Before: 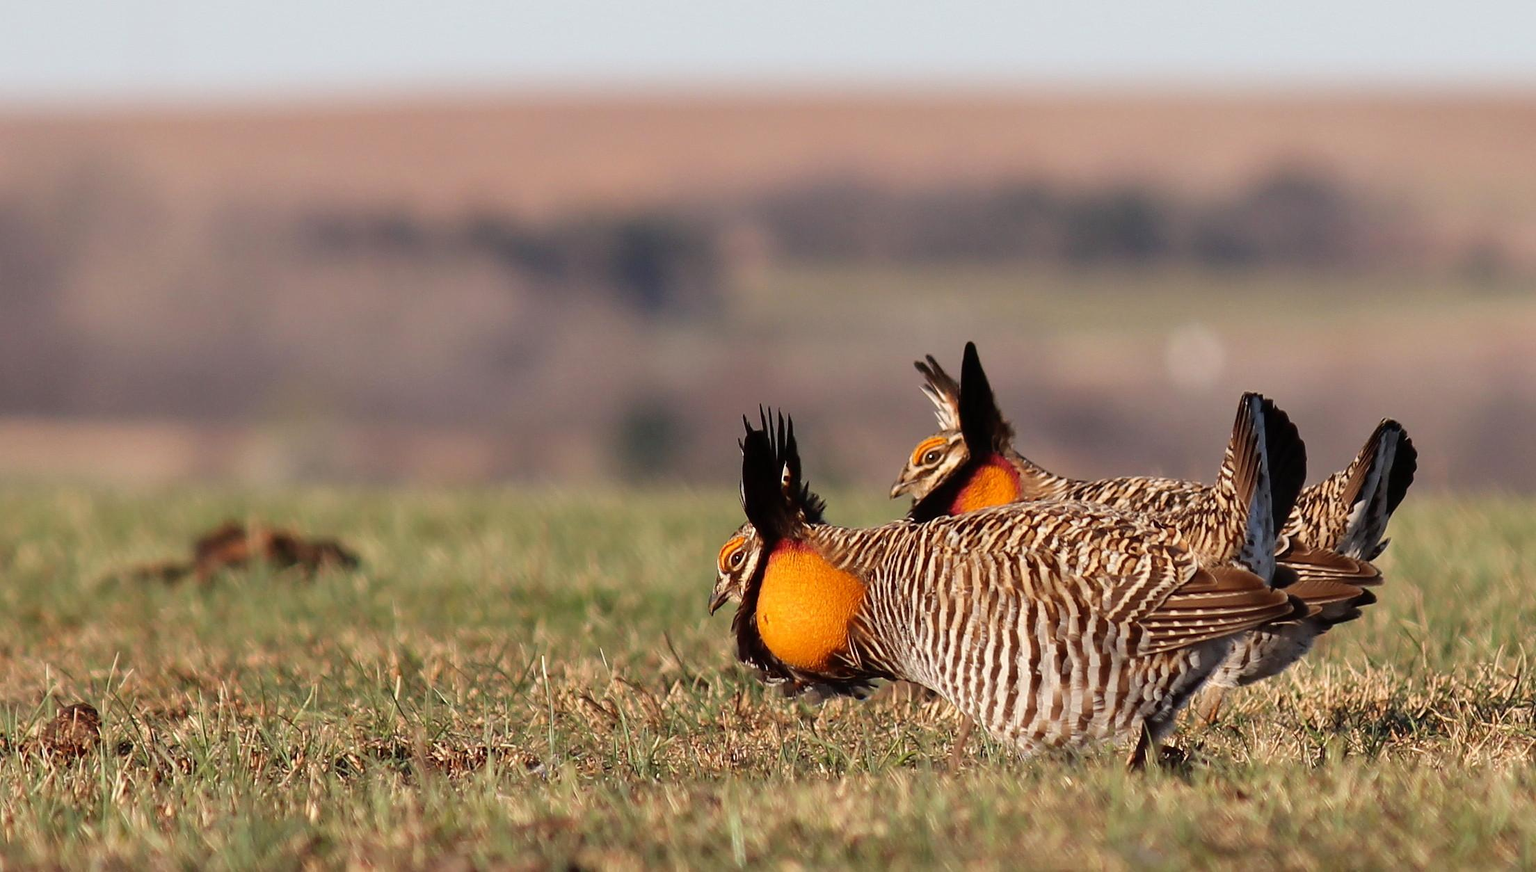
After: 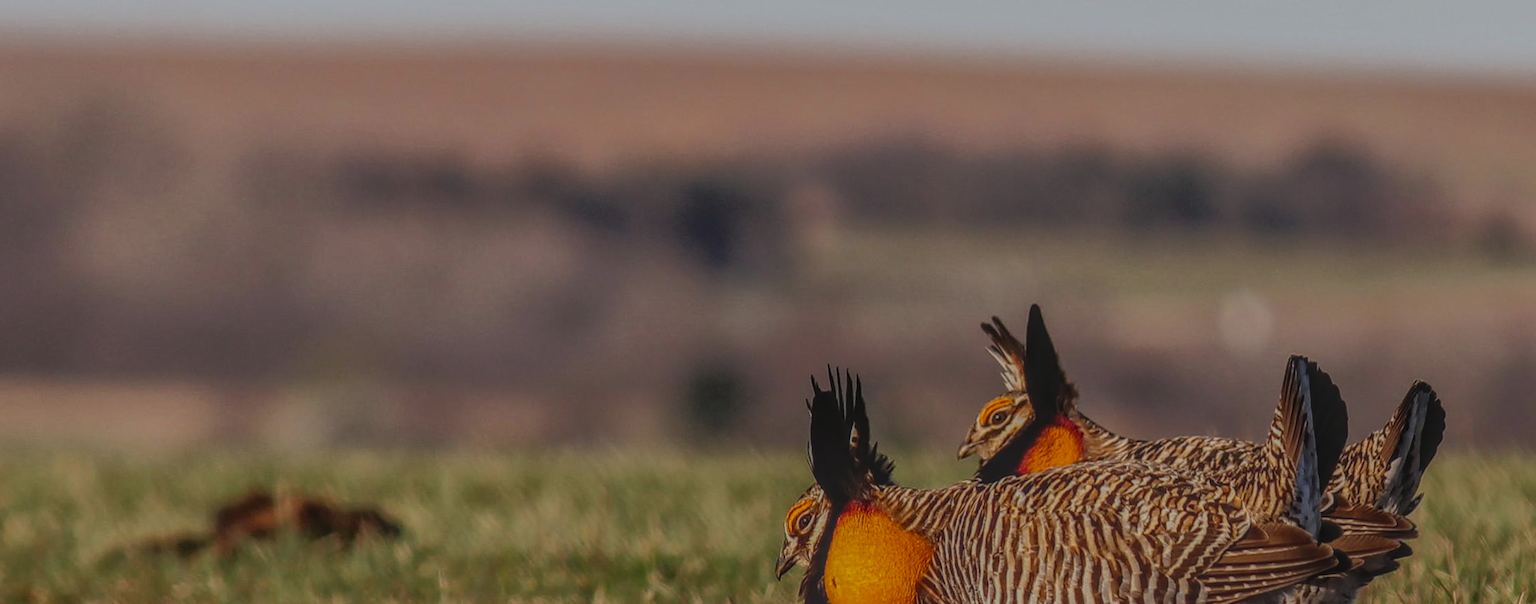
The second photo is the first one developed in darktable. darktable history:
rotate and perspective: rotation -0.013°, lens shift (vertical) -0.027, lens shift (horizontal) 0.178, crop left 0.016, crop right 0.989, crop top 0.082, crop bottom 0.918
color balance rgb: perceptual saturation grading › global saturation 20%, global vibrance 10%
local contrast: highlights 20%, shadows 30%, detail 200%, midtone range 0.2
white balance: emerald 1
crop: bottom 24.967%
base curve: curves: ch0 [(0, 0) (0.989, 0.992)], preserve colors none
exposure: black level correction -0.016, exposure -1.018 EV, compensate highlight preservation false
